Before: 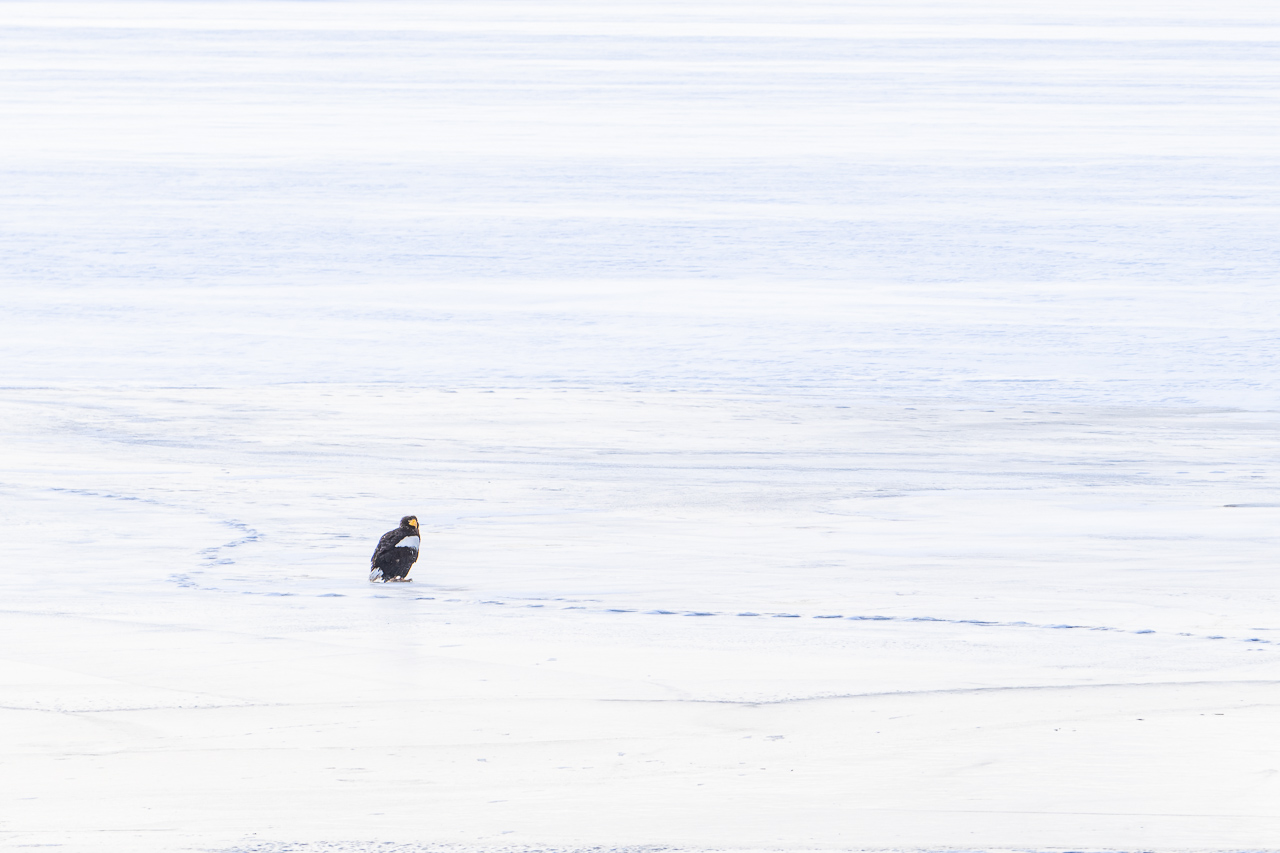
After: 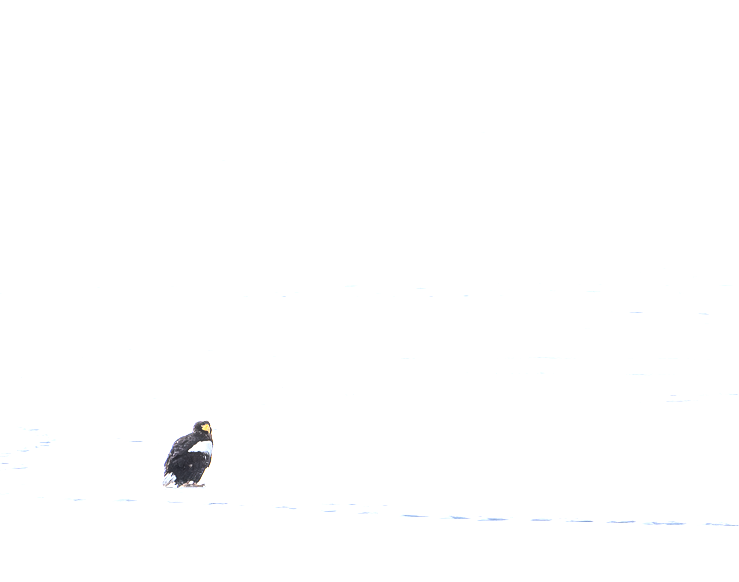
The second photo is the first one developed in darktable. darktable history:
crop: left 16.202%, top 11.208%, right 26.045%, bottom 20.557%
haze removal: strength -0.1, adaptive false
tone equalizer: -8 EV -0.75 EV, -7 EV -0.7 EV, -6 EV -0.6 EV, -5 EV -0.4 EV, -3 EV 0.4 EV, -2 EV 0.6 EV, -1 EV 0.7 EV, +0 EV 0.75 EV, edges refinement/feathering 500, mask exposure compensation -1.57 EV, preserve details no
